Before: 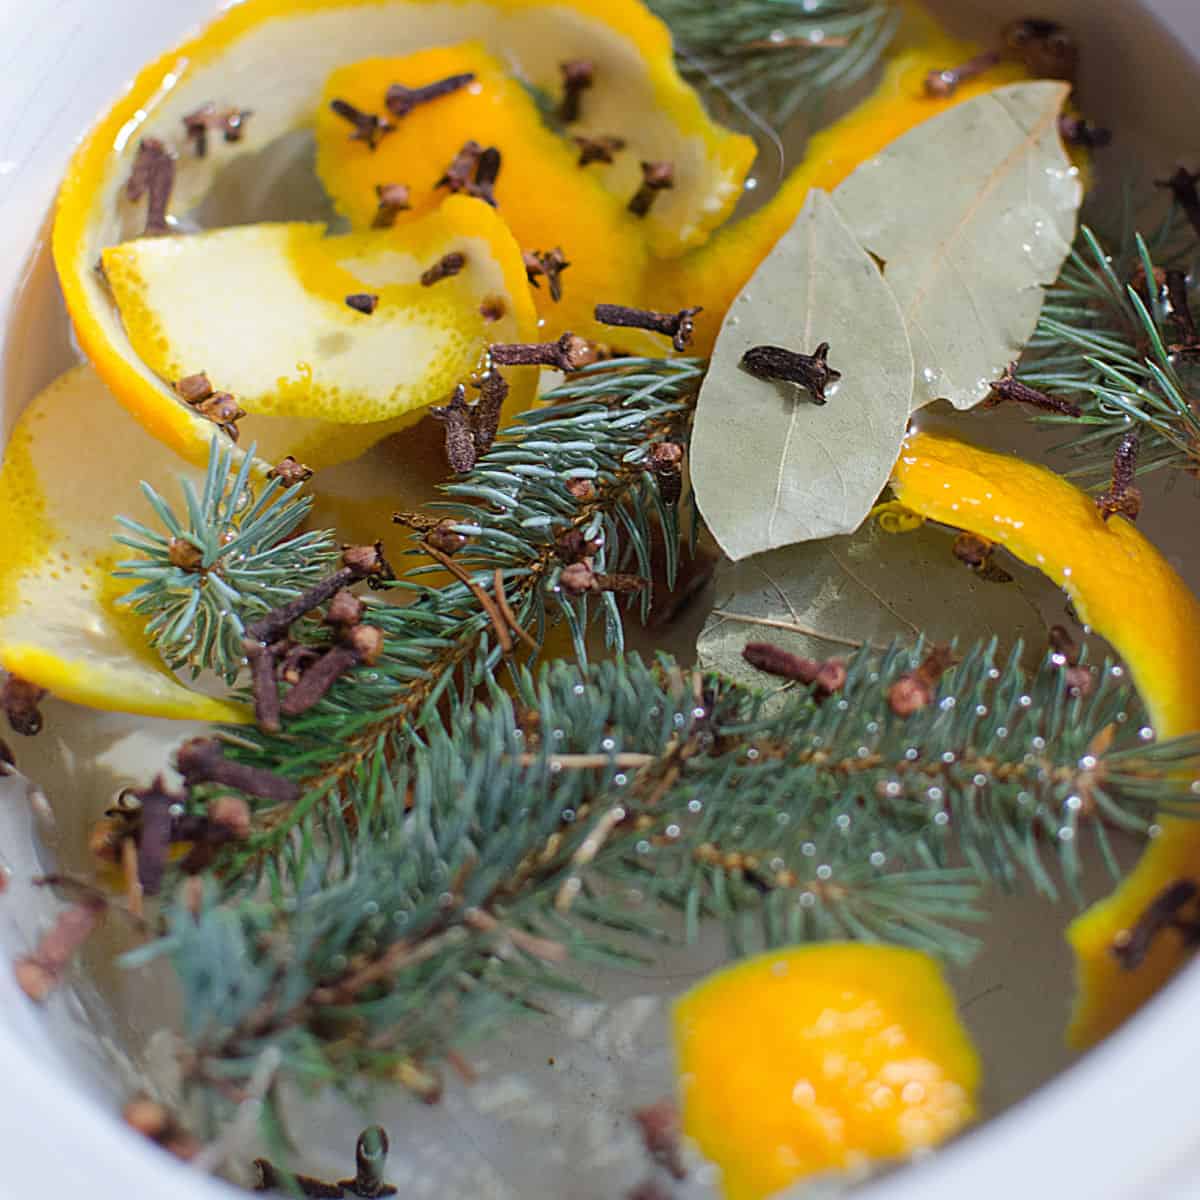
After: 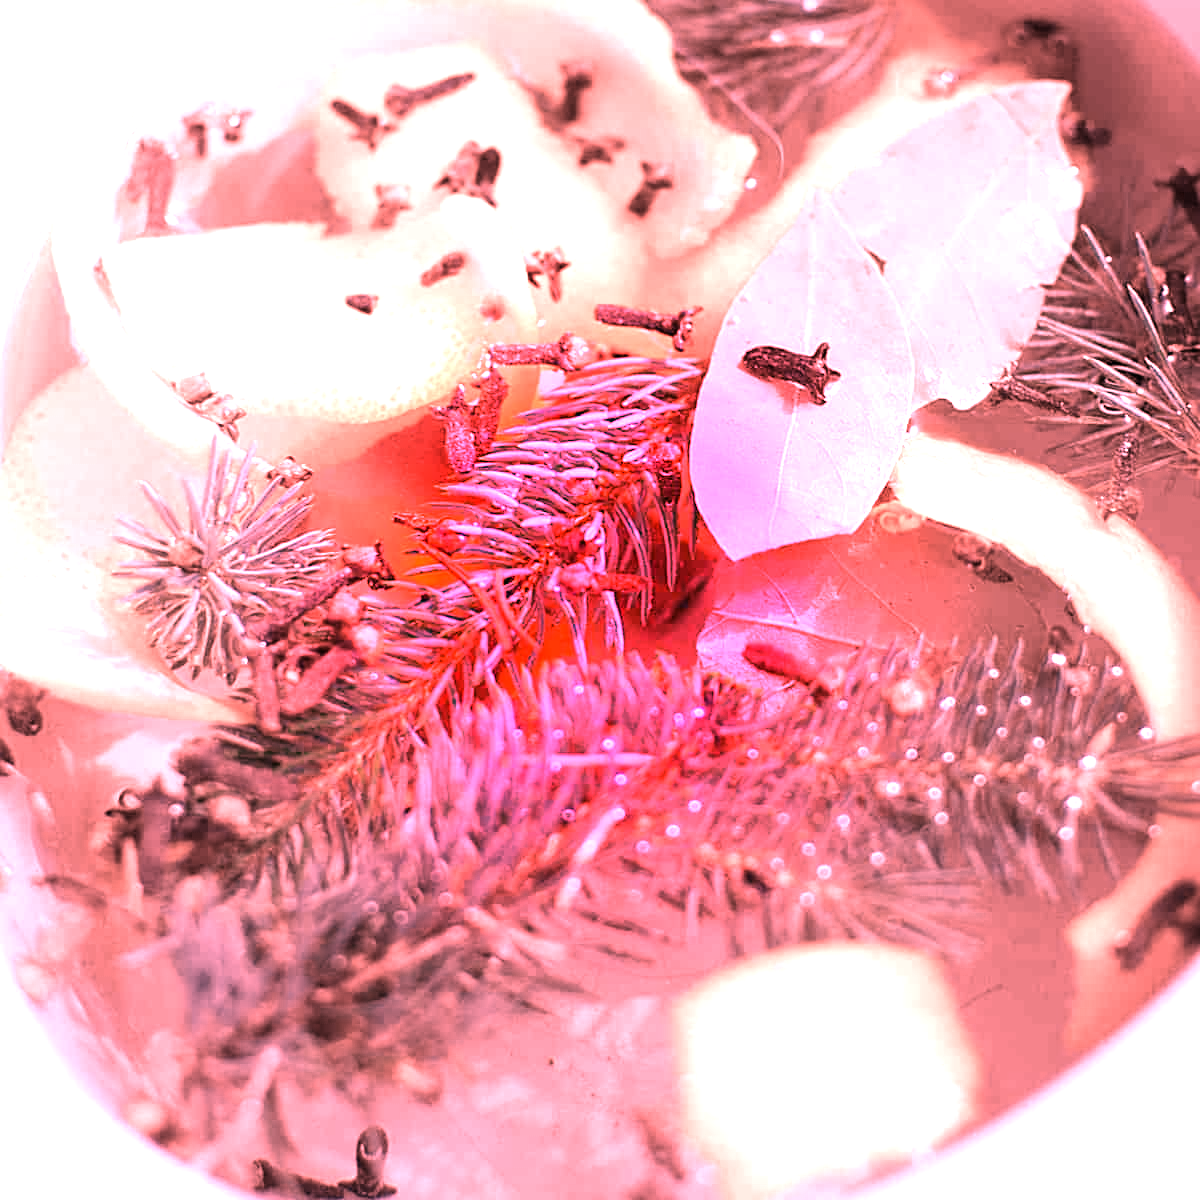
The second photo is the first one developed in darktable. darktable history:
vignetting: fall-off start 31.28%, fall-off radius 34.64%, brightness -0.575
white balance: red 4.26, blue 1.802
